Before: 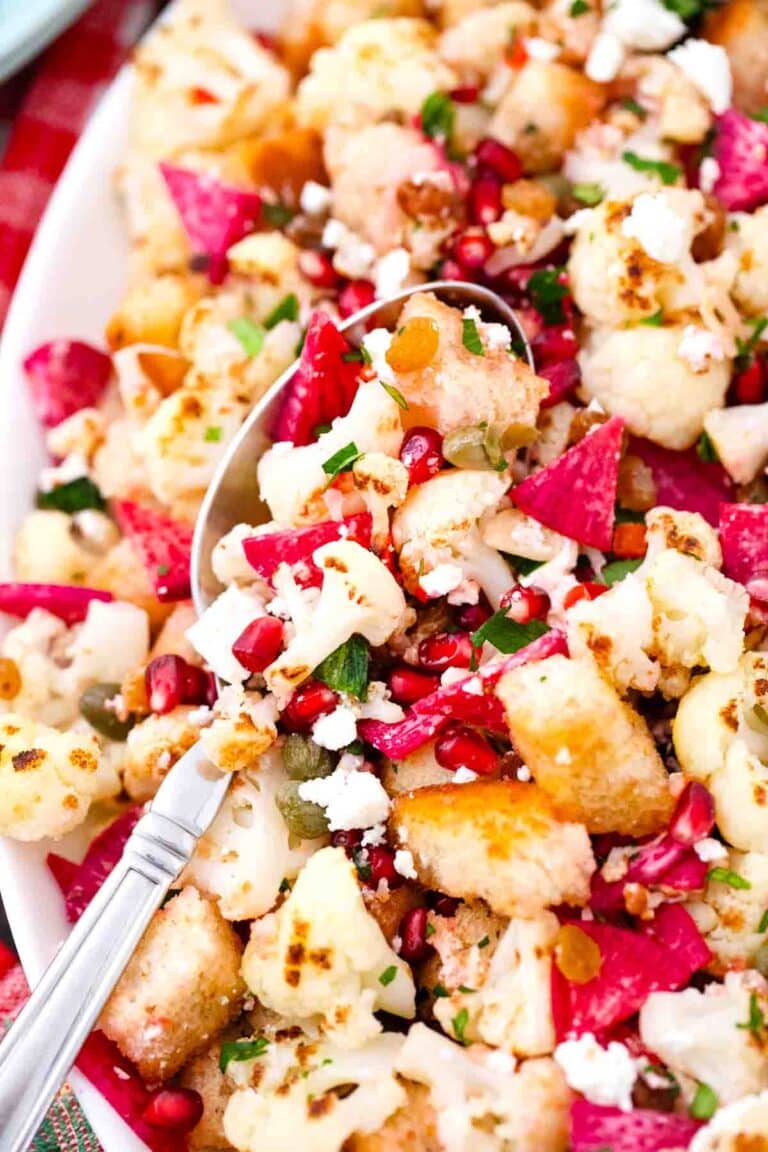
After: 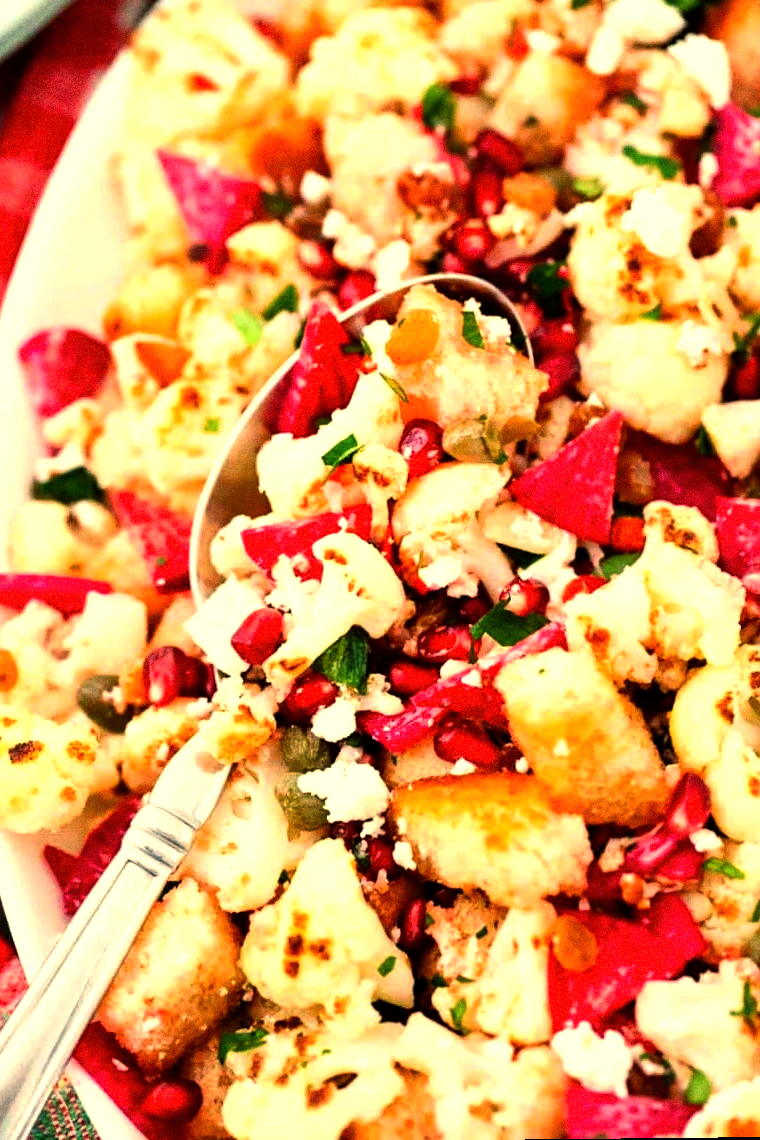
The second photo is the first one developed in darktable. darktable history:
tone equalizer: -8 EV 0.06 EV, smoothing diameter 25%, edges refinement/feathering 10, preserve details guided filter
rotate and perspective: rotation 0.174°, lens shift (vertical) 0.013, lens shift (horizontal) 0.019, shear 0.001, automatic cropping original format, crop left 0.007, crop right 0.991, crop top 0.016, crop bottom 0.997
color balance: mode lift, gamma, gain (sRGB), lift [1.014, 0.966, 0.918, 0.87], gamma [0.86, 0.734, 0.918, 0.976], gain [1.063, 1.13, 1.063, 0.86]
grain: coarseness 0.09 ISO
